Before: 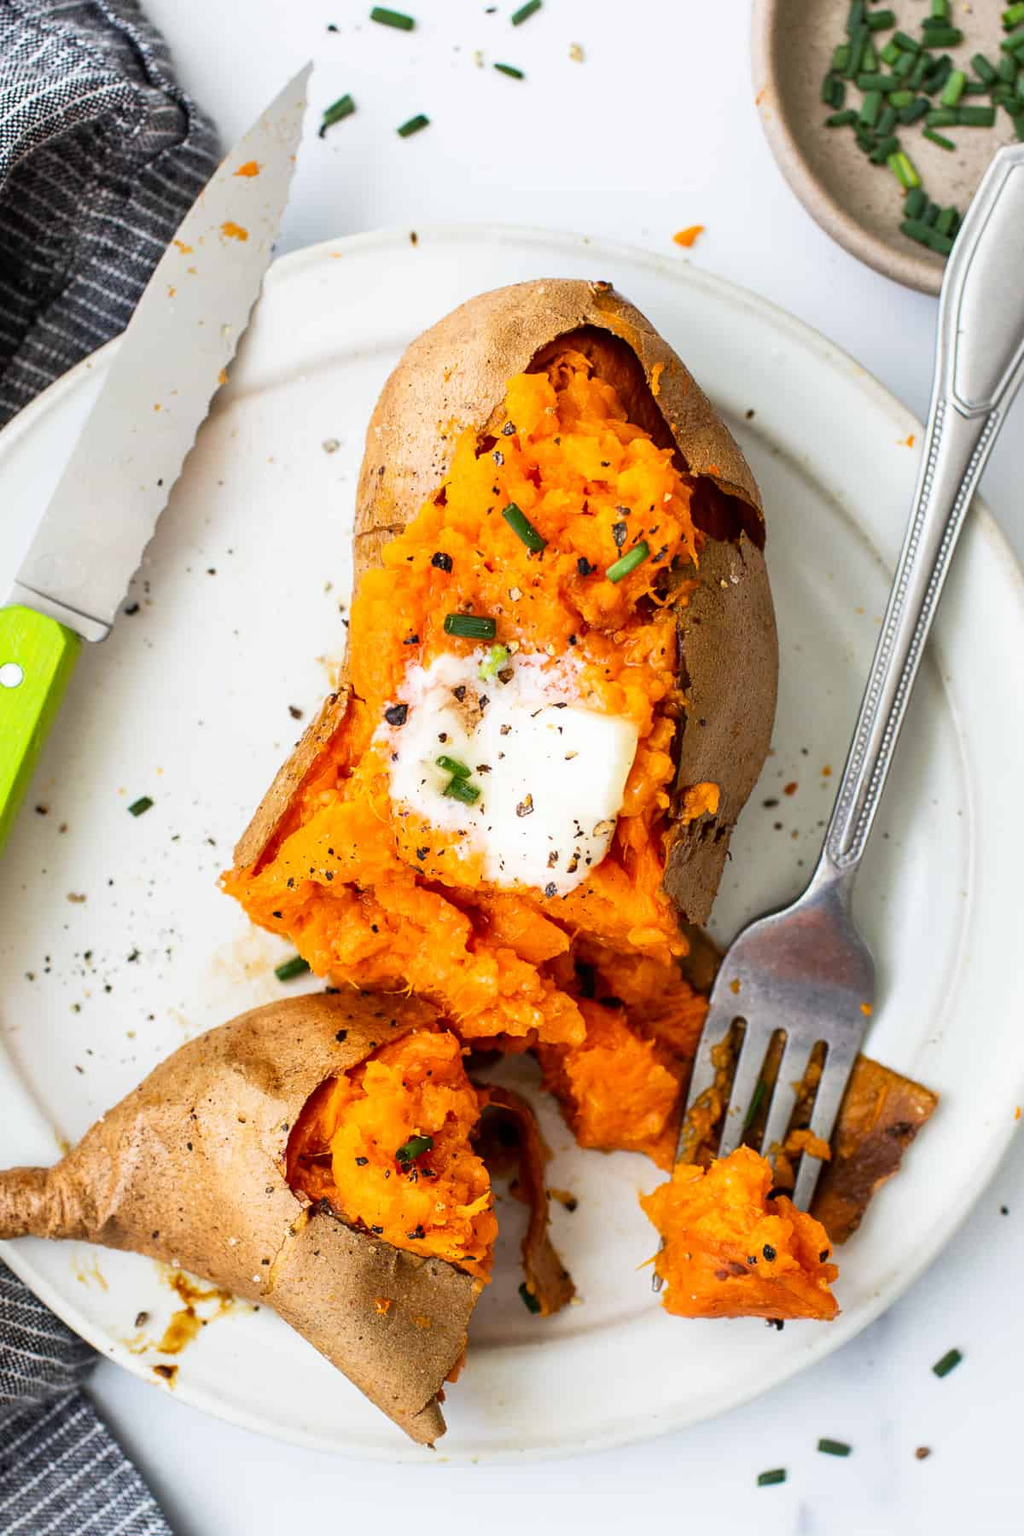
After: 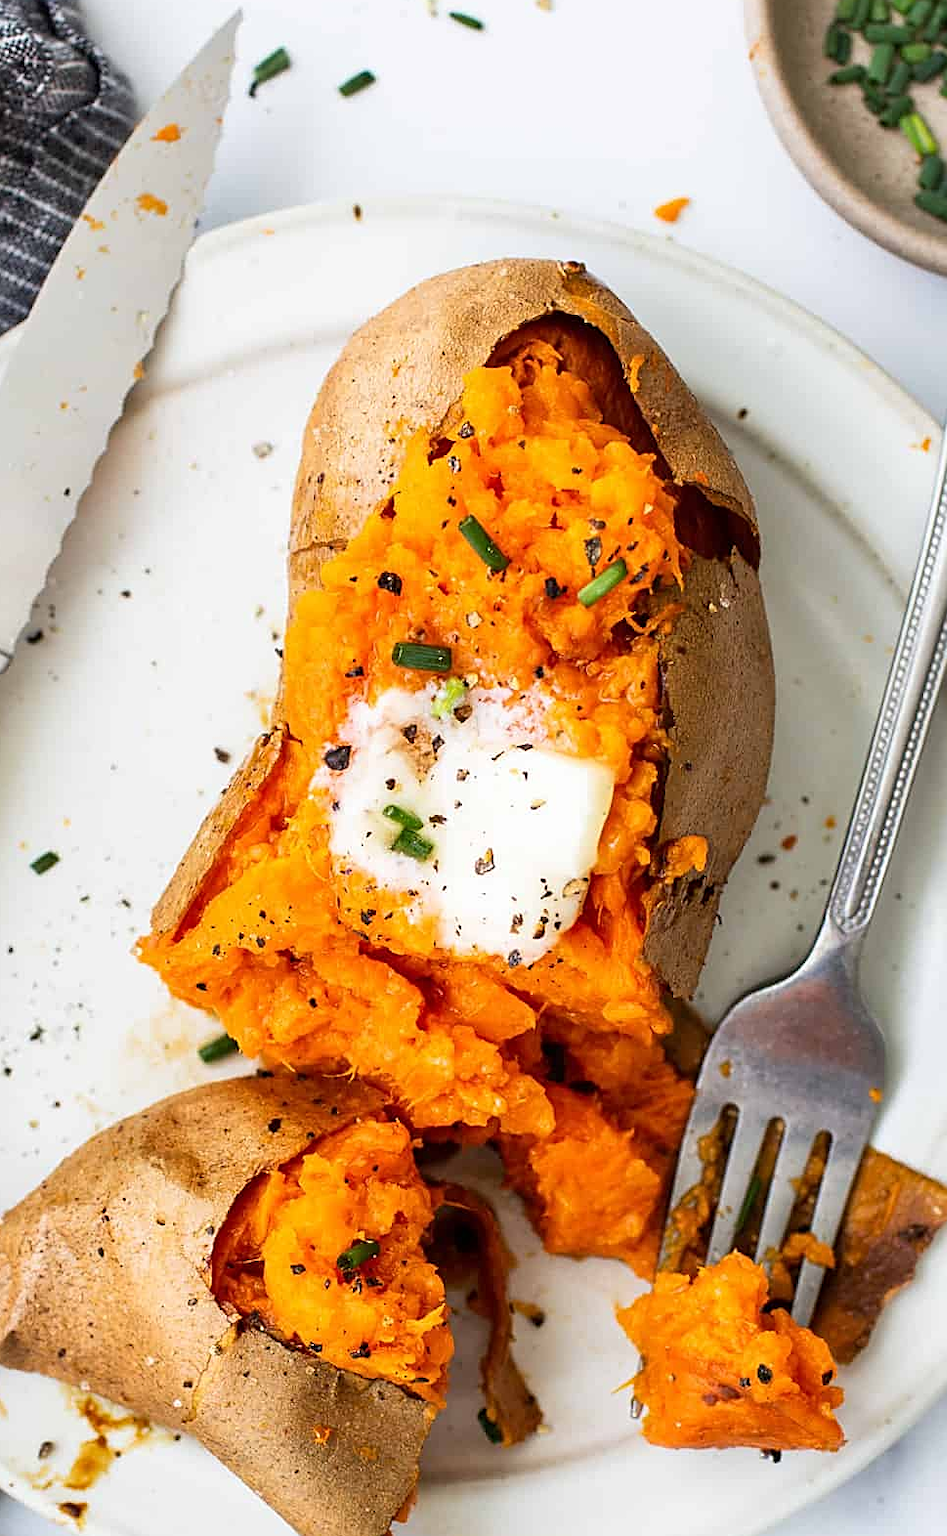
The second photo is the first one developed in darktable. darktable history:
crop: left 9.946%, top 3.476%, right 9.208%, bottom 9.164%
sharpen: on, module defaults
